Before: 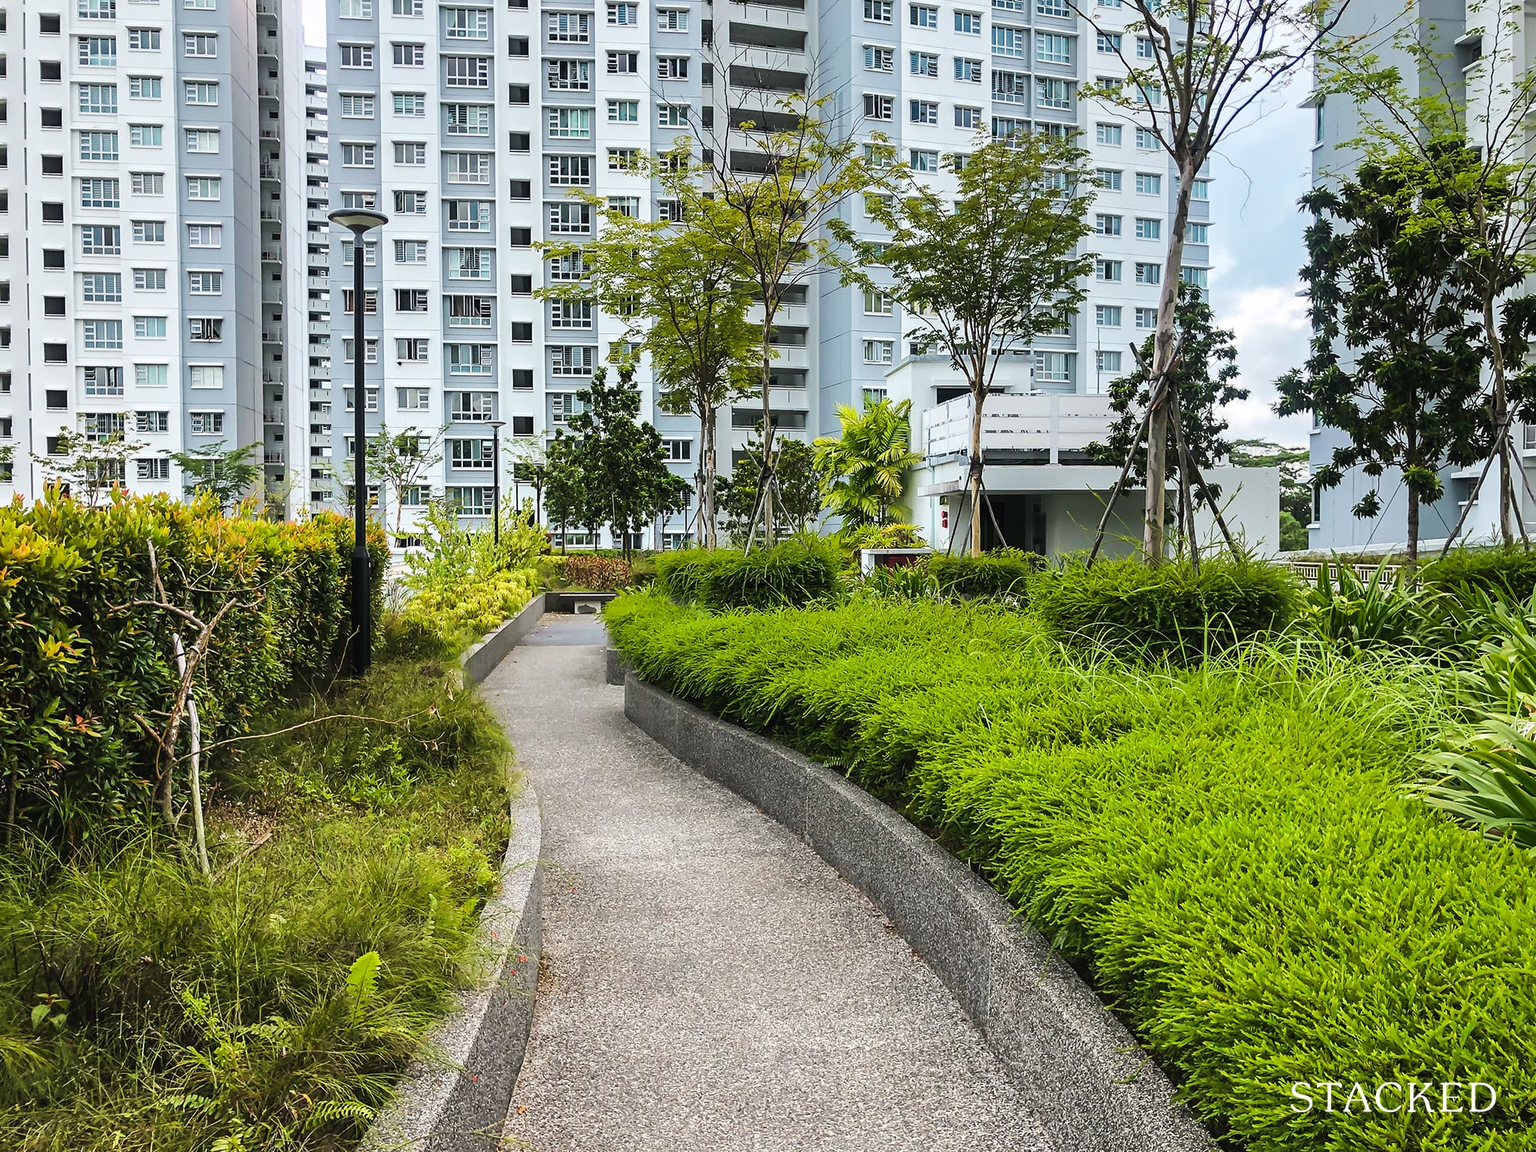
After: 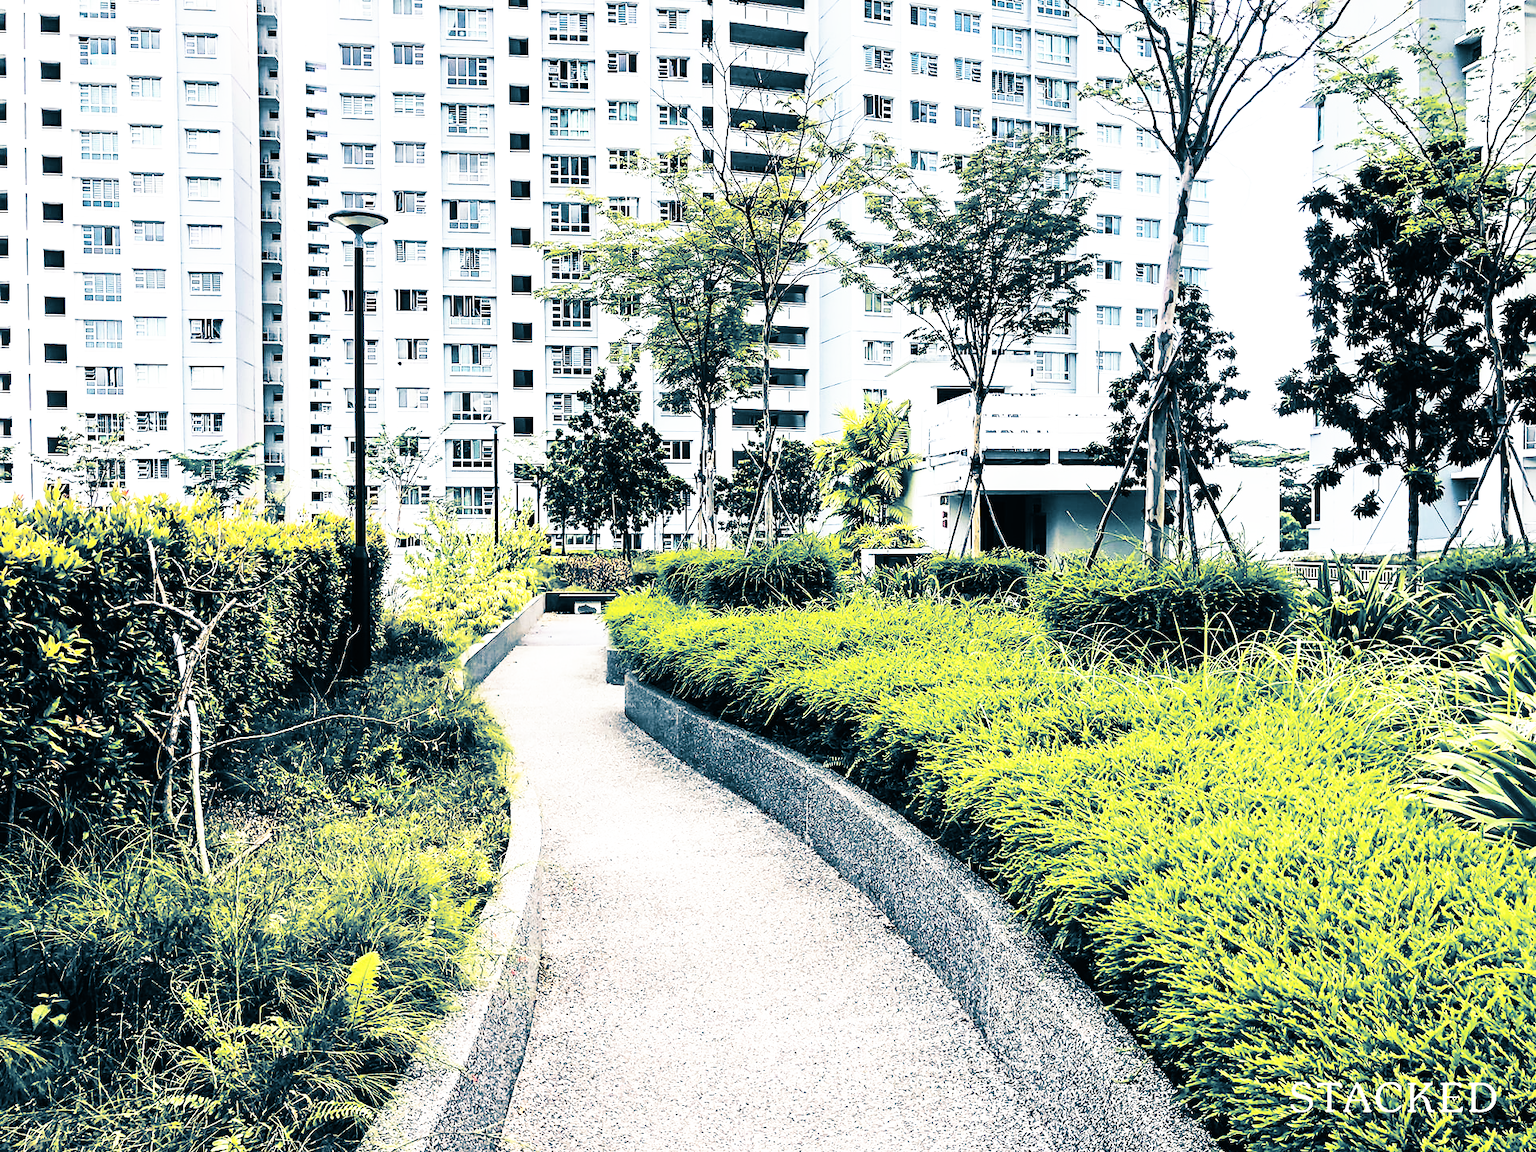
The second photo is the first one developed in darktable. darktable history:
base curve: curves: ch0 [(0, 0) (0.007, 0.004) (0.027, 0.03) (0.046, 0.07) (0.207, 0.54) (0.442, 0.872) (0.673, 0.972) (1, 1)], preserve colors none
split-toning: shadows › hue 212.4°, balance -70
tone equalizer: -8 EV -0.75 EV, -7 EV -0.7 EV, -6 EV -0.6 EV, -5 EV -0.4 EV, -3 EV 0.4 EV, -2 EV 0.6 EV, -1 EV 0.7 EV, +0 EV 0.75 EV, edges refinement/feathering 500, mask exposure compensation -1.57 EV, preserve details no
color balance rgb: shadows lift › chroma 1.41%, shadows lift › hue 260°, power › chroma 0.5%, power › hue 260°, highlights gain › chroma 1%, highlights gain › hue 27°, saturation formula JzAzBz (2021)
